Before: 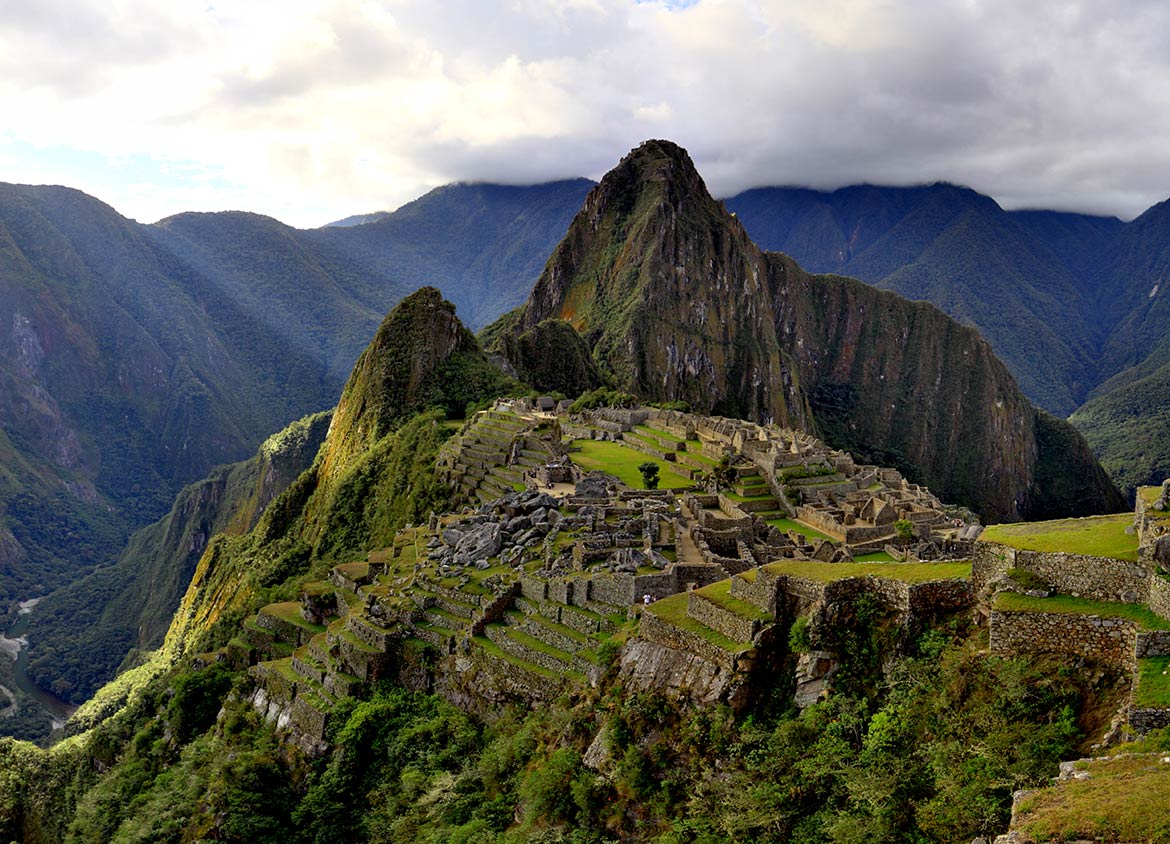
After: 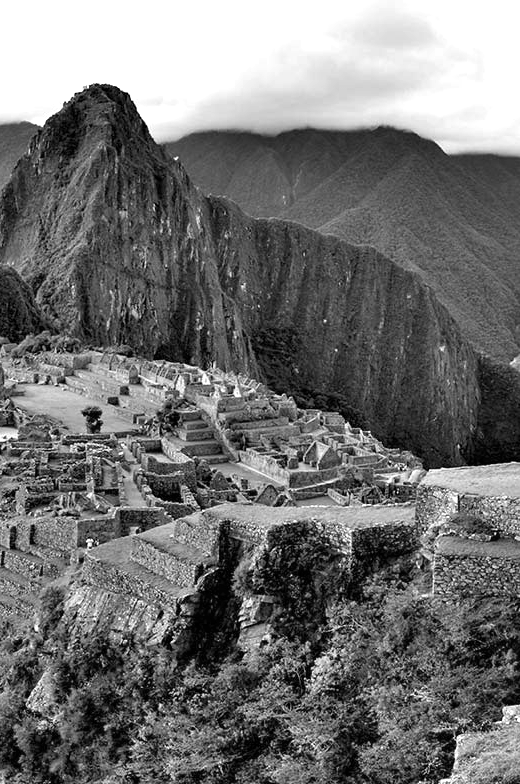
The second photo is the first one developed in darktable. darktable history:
crop: left 47.628%, top 6.643%, right 7.874%
color zones: curves: ch1 [(0, -0.394) (0.143, -0.394) (0.286, -0.394) (0.429, -0.392) (0.571, -0.391) (0.714, -0.391) (0.857, -0.391) (1, -0.394)]
exposure: exposure 1.2 EV, compensate highlight preservation false
